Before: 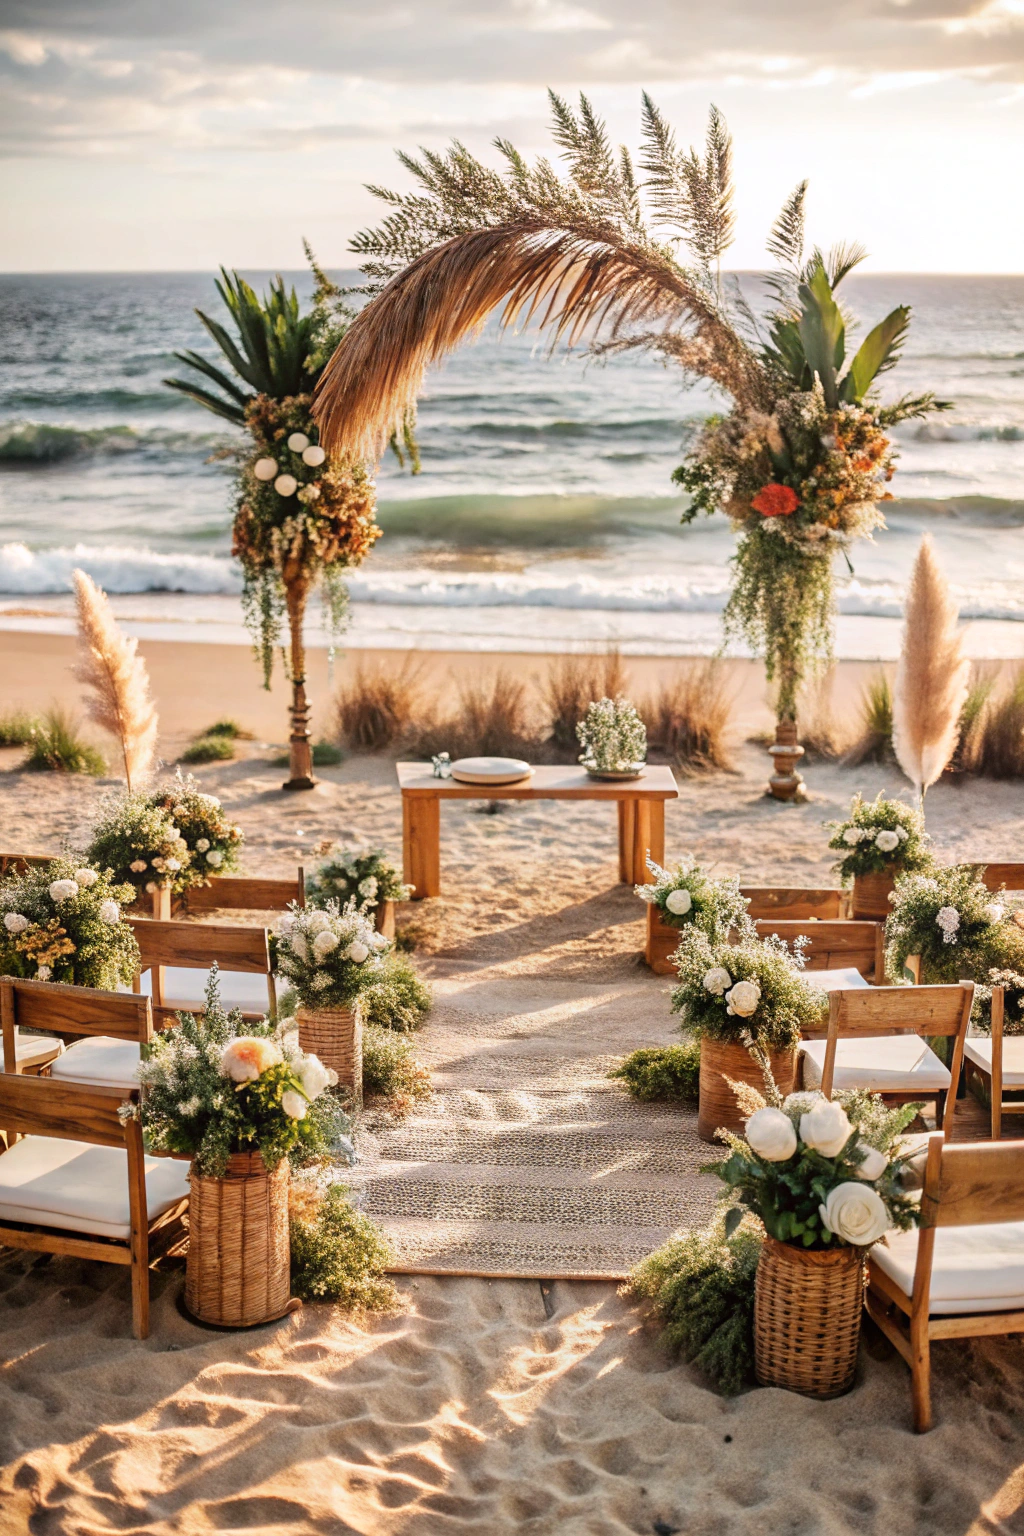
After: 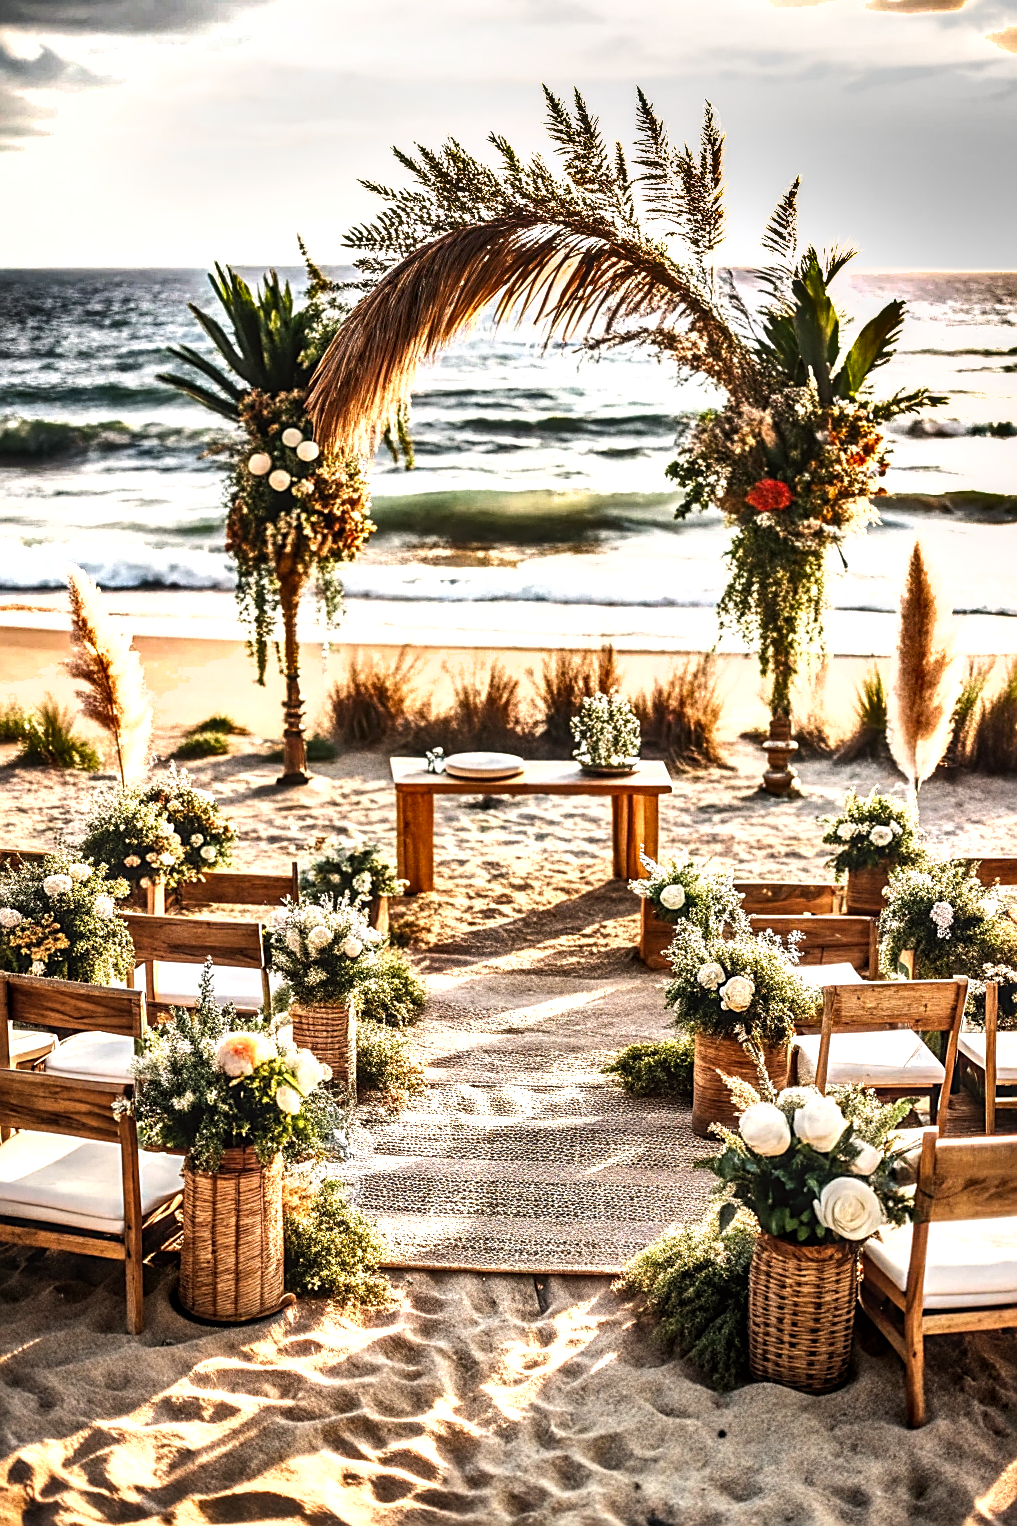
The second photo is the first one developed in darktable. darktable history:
crop and rotate: left 0.615%, top 0.378%, bottom 0.268%
shadows and highlights: shadows 30.61, highlights -62.76, soften with gaussian
local contrast: detail 130%
tone equalizer: -8 EV -1.12 EV, -7 EV -1.03 EV, -6 EV -0.869 EV, -5 EV -0.564 EV, -3 EV 0.572 EV, -2 EV 0.851 EV, -1 EV 1 EV, +0 EV 1.06 EV, edges refinement/feathering 500, mask exposure compensation -1.57 EV, preserve details no
sharpen: on, module defaults
